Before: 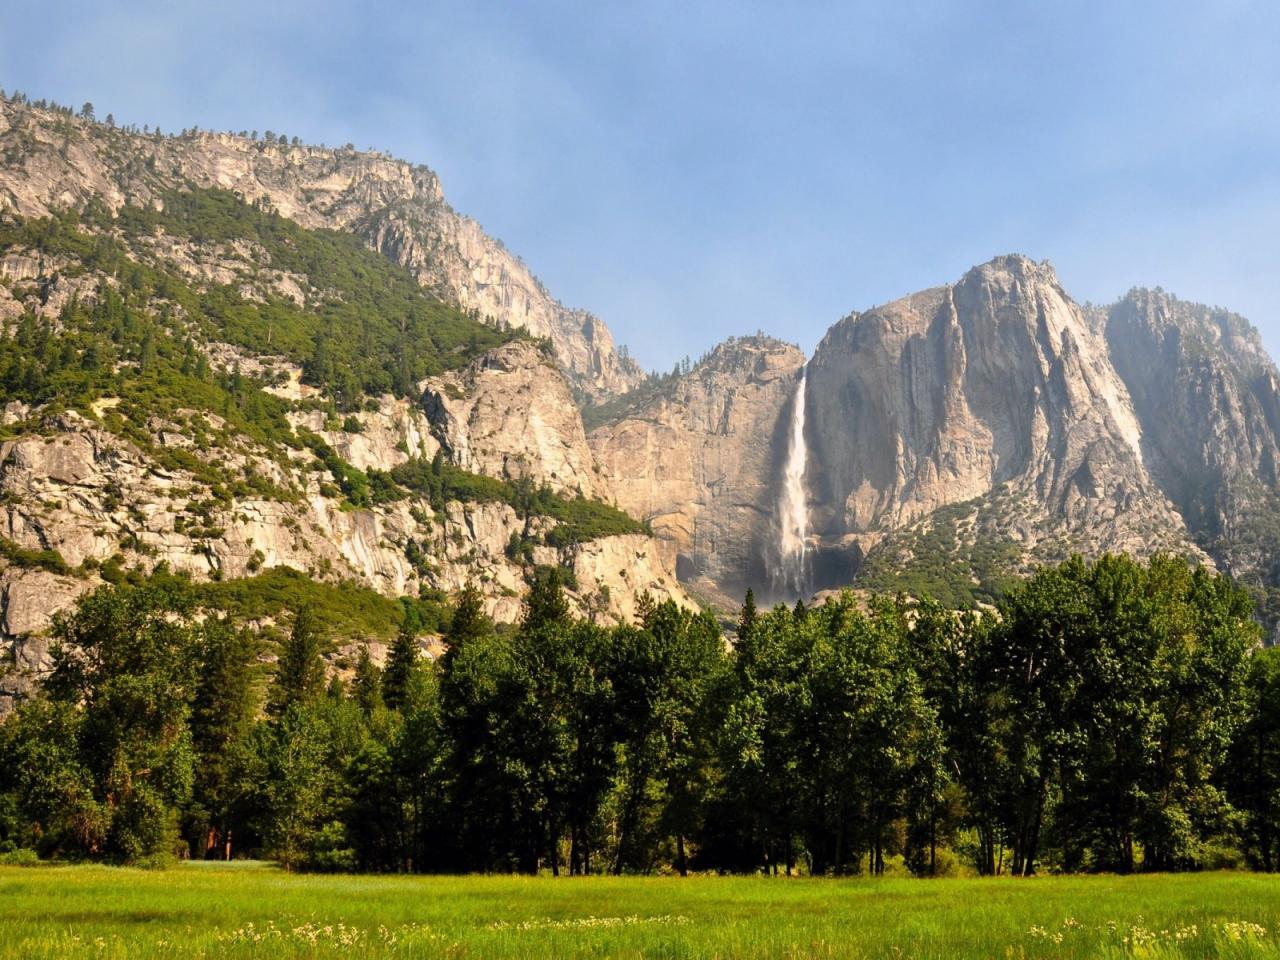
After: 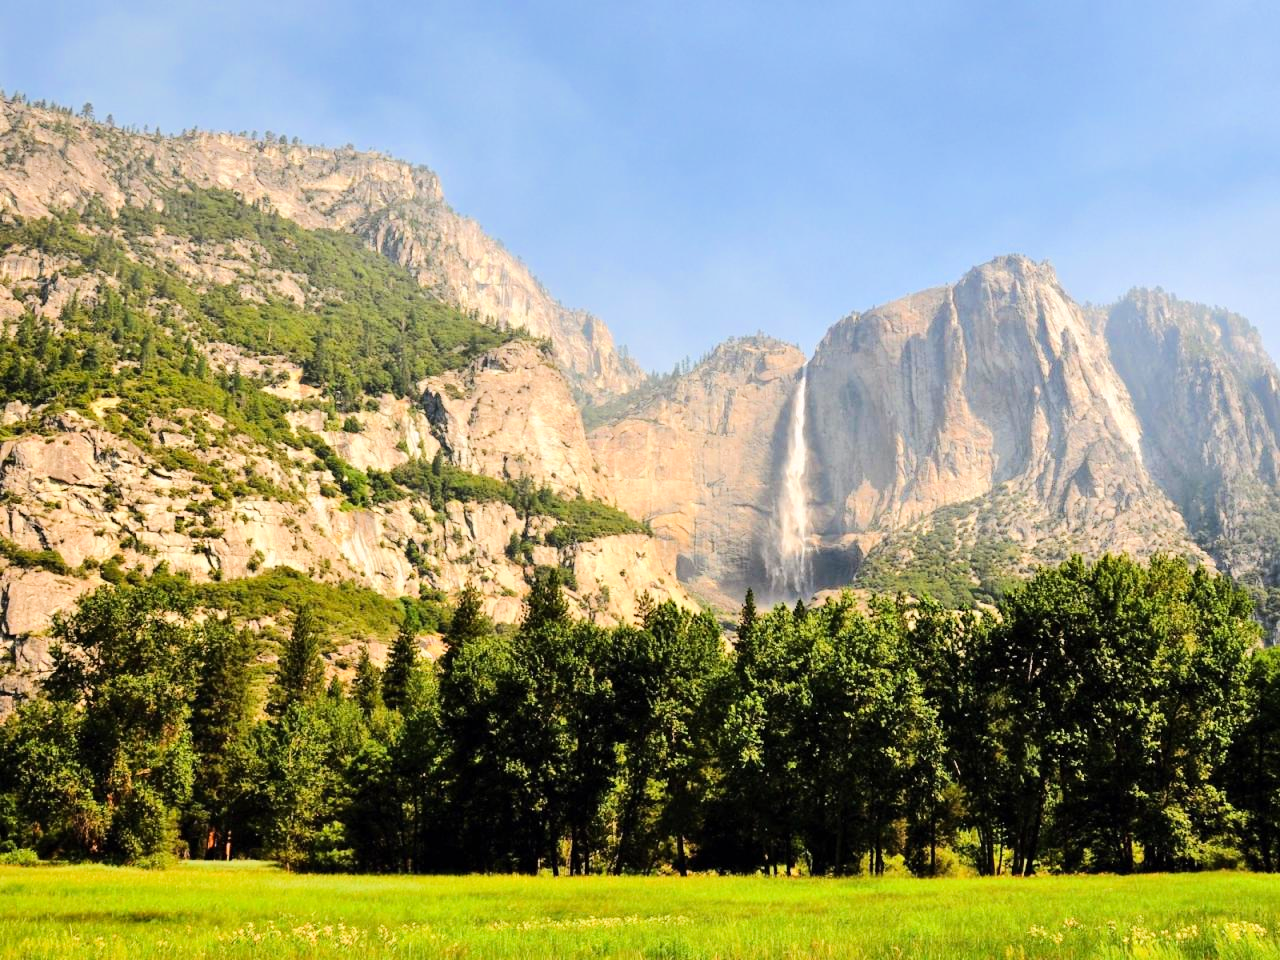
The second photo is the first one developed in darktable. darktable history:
tone equalizer: -7 EV 0.152 EV, -6 EV 0.584 EV, -5 EV 1.13 EV, -4 EV 1.31 EV, -3 EV 1.17 EV, -2 EV 0.6 EV, -1 EV 0.151 EV, edges refinement/feathering 500, mask exposure compensation -1.57 EV, preserve details no
shadows and highlights: radius 337.13, shadows 29.02, soften with gaussian
